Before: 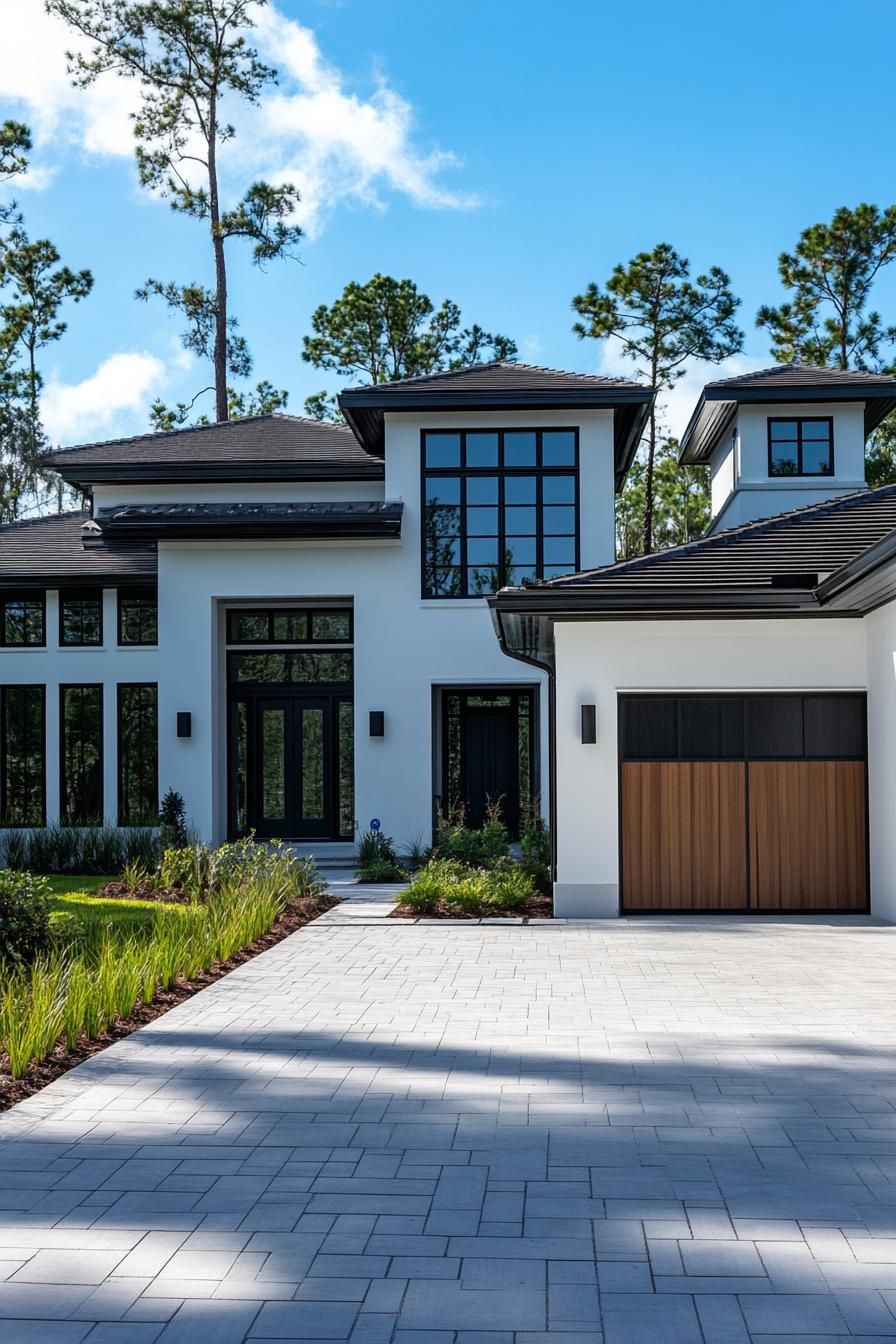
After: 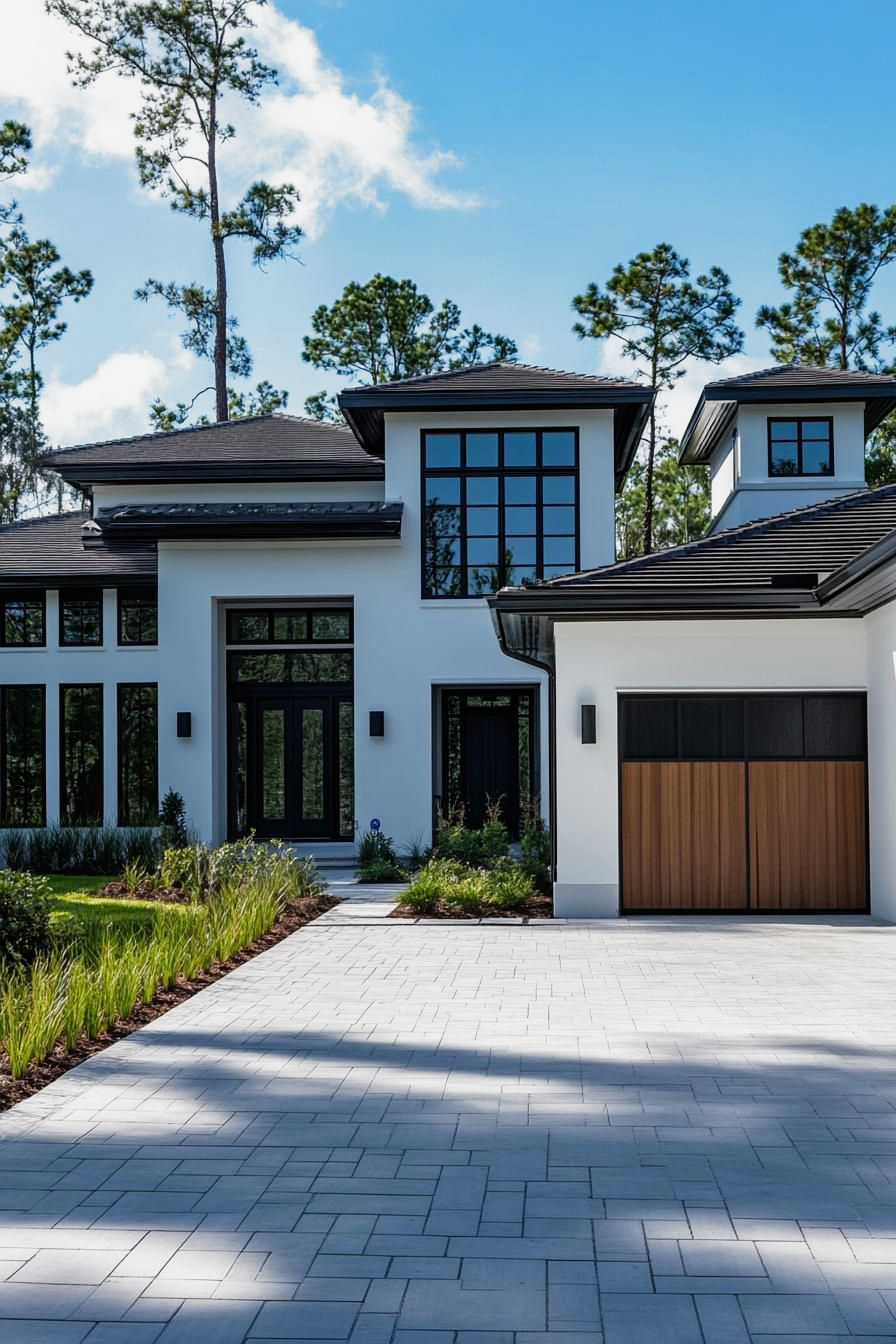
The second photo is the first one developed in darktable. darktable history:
filmic rgb: black relative exposure -16 EV, white relative exposure 2.93 EV, threshold 2.95 EV, hardness 10, preserve chrominance no, color science v5 (2021), enable highlight reconstruction true
